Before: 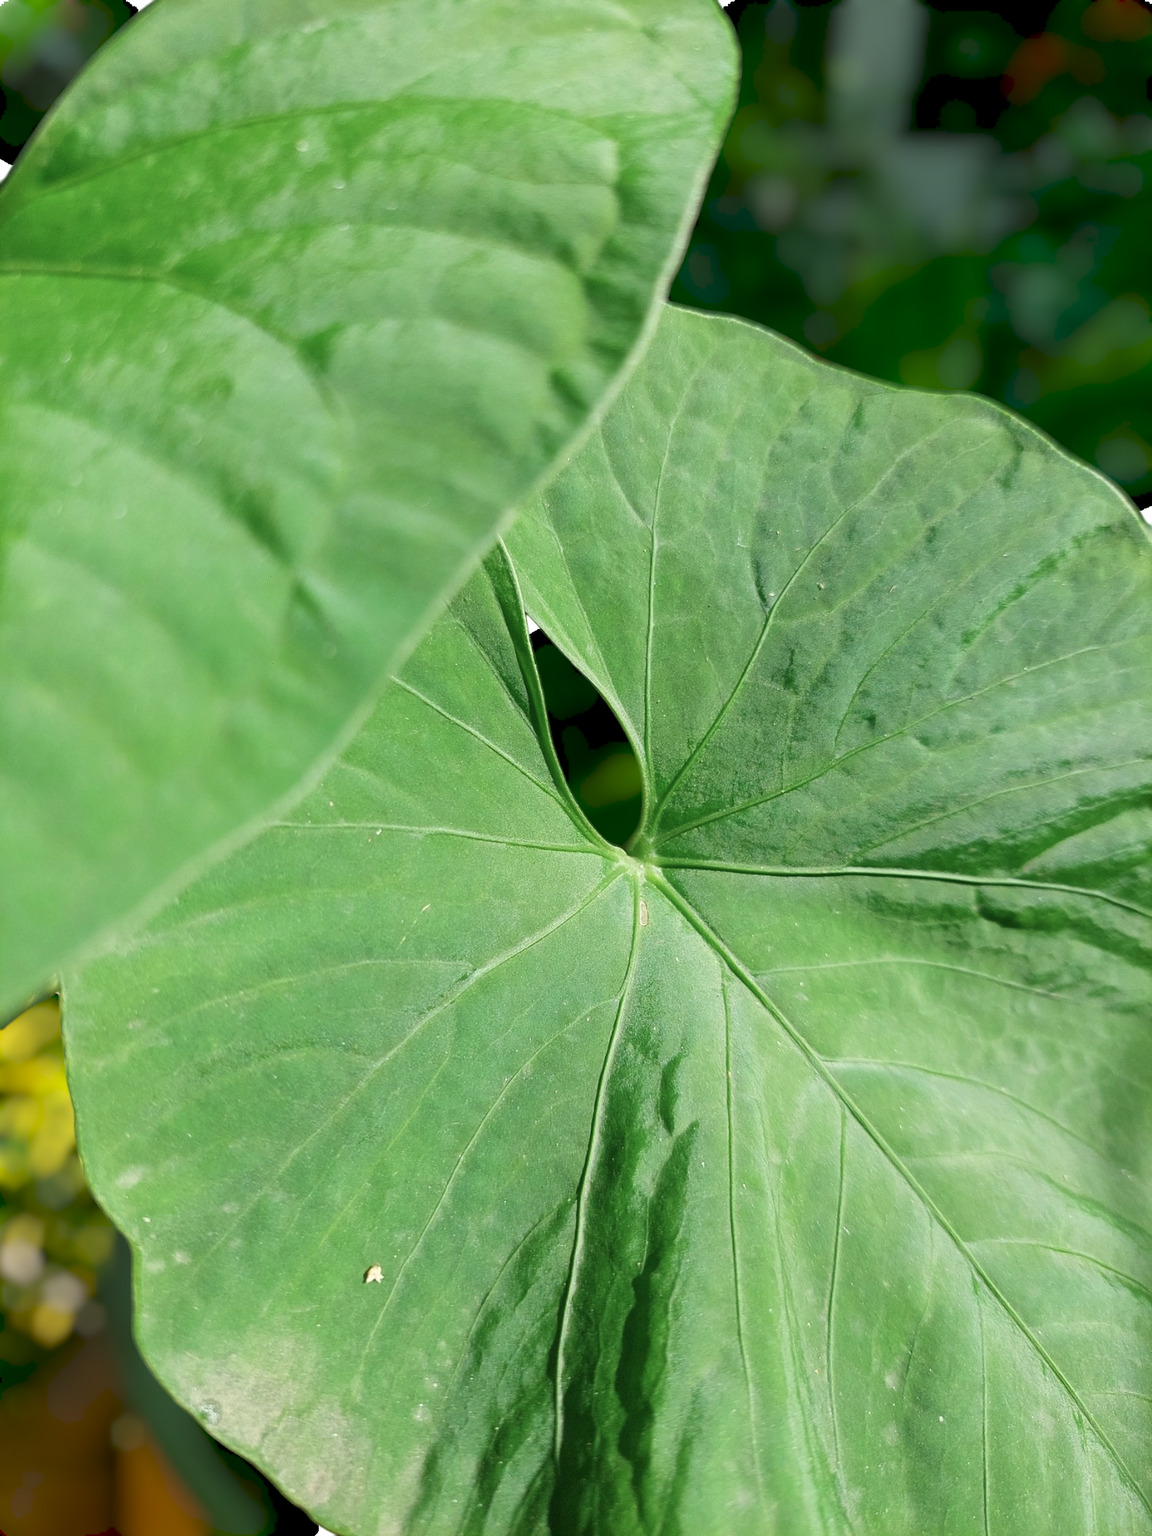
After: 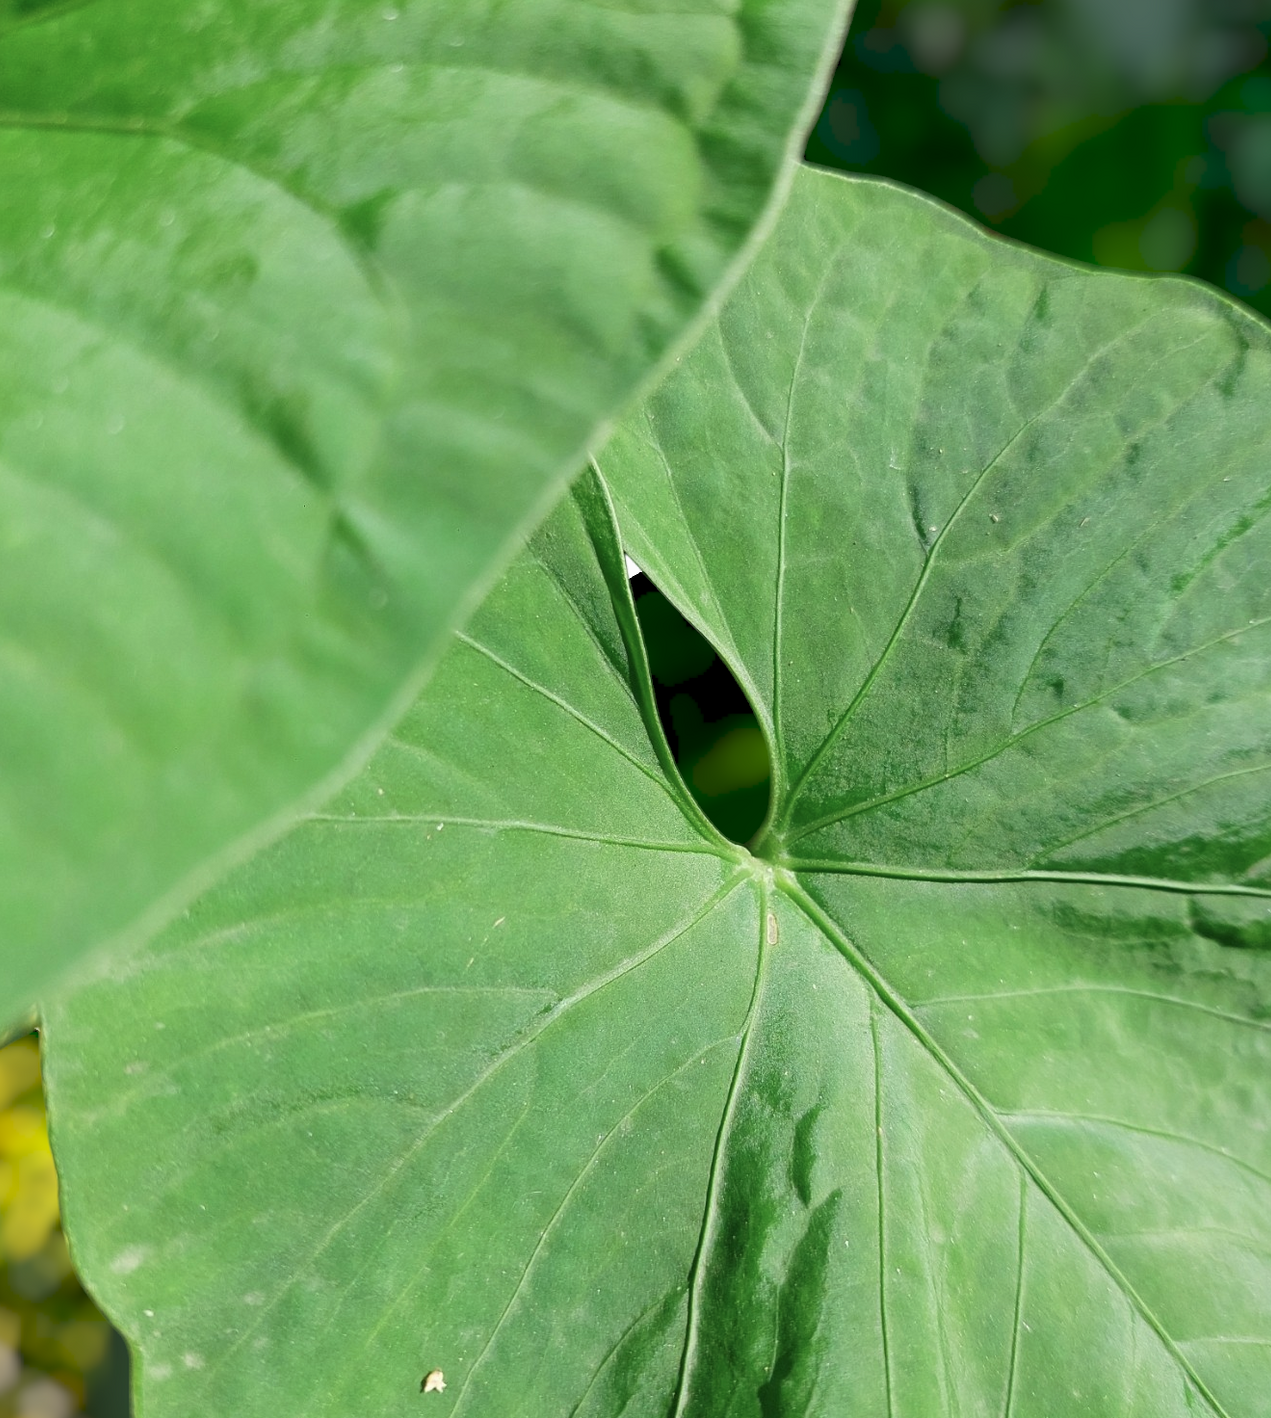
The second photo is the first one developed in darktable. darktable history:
crop and rotate: left 2.425%, top 11.305%, right 9.6%, bottom 15.08%
exposure: exposure -0.041 EV, compensate highlight preservation false
